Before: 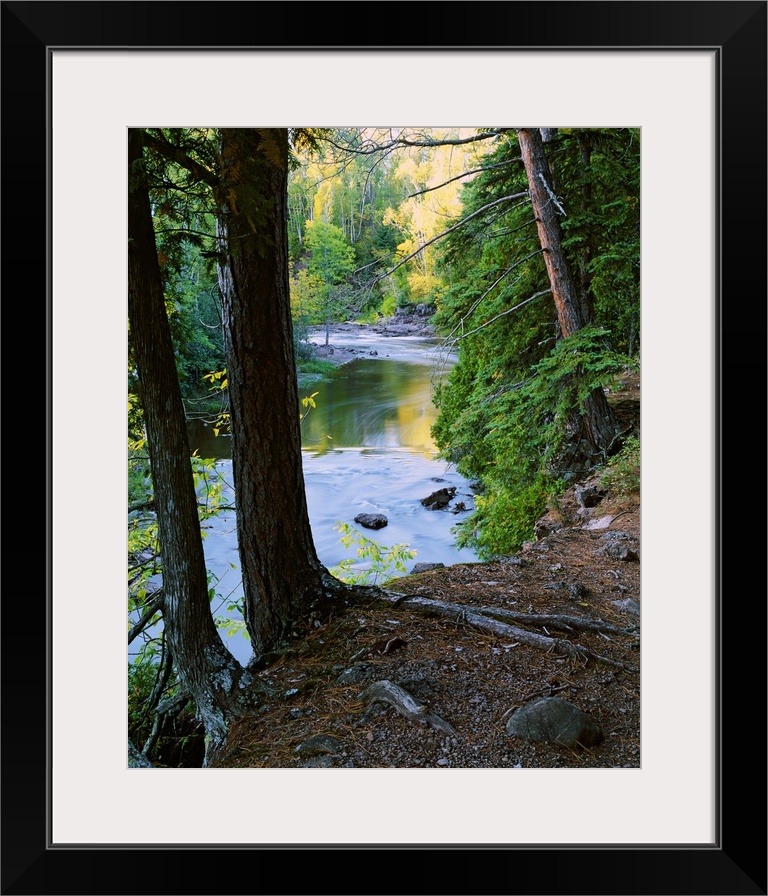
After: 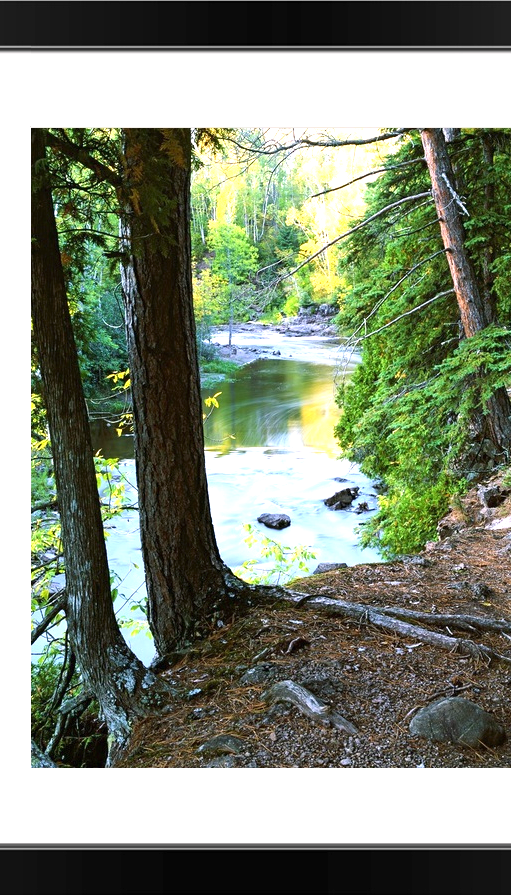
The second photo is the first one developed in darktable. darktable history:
exposure: black level correction 0, exposure 1.2 EV, compensate exposure bias true, compensate highlight preservation false
crop and rotate: left 12.673%, right 20.66%
